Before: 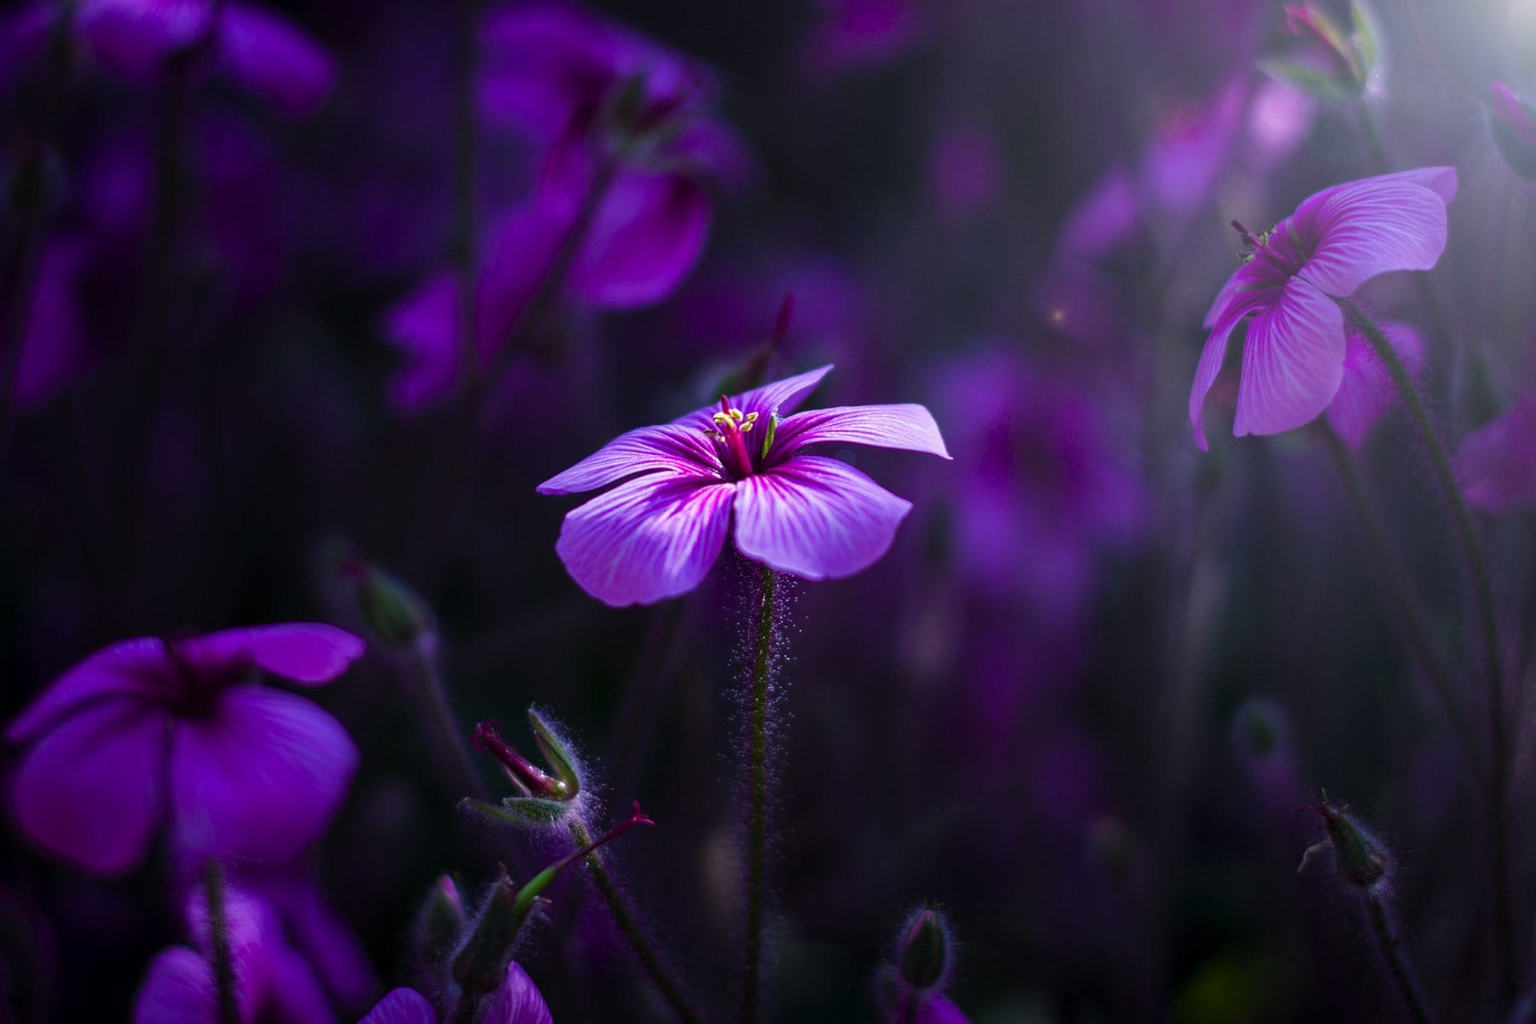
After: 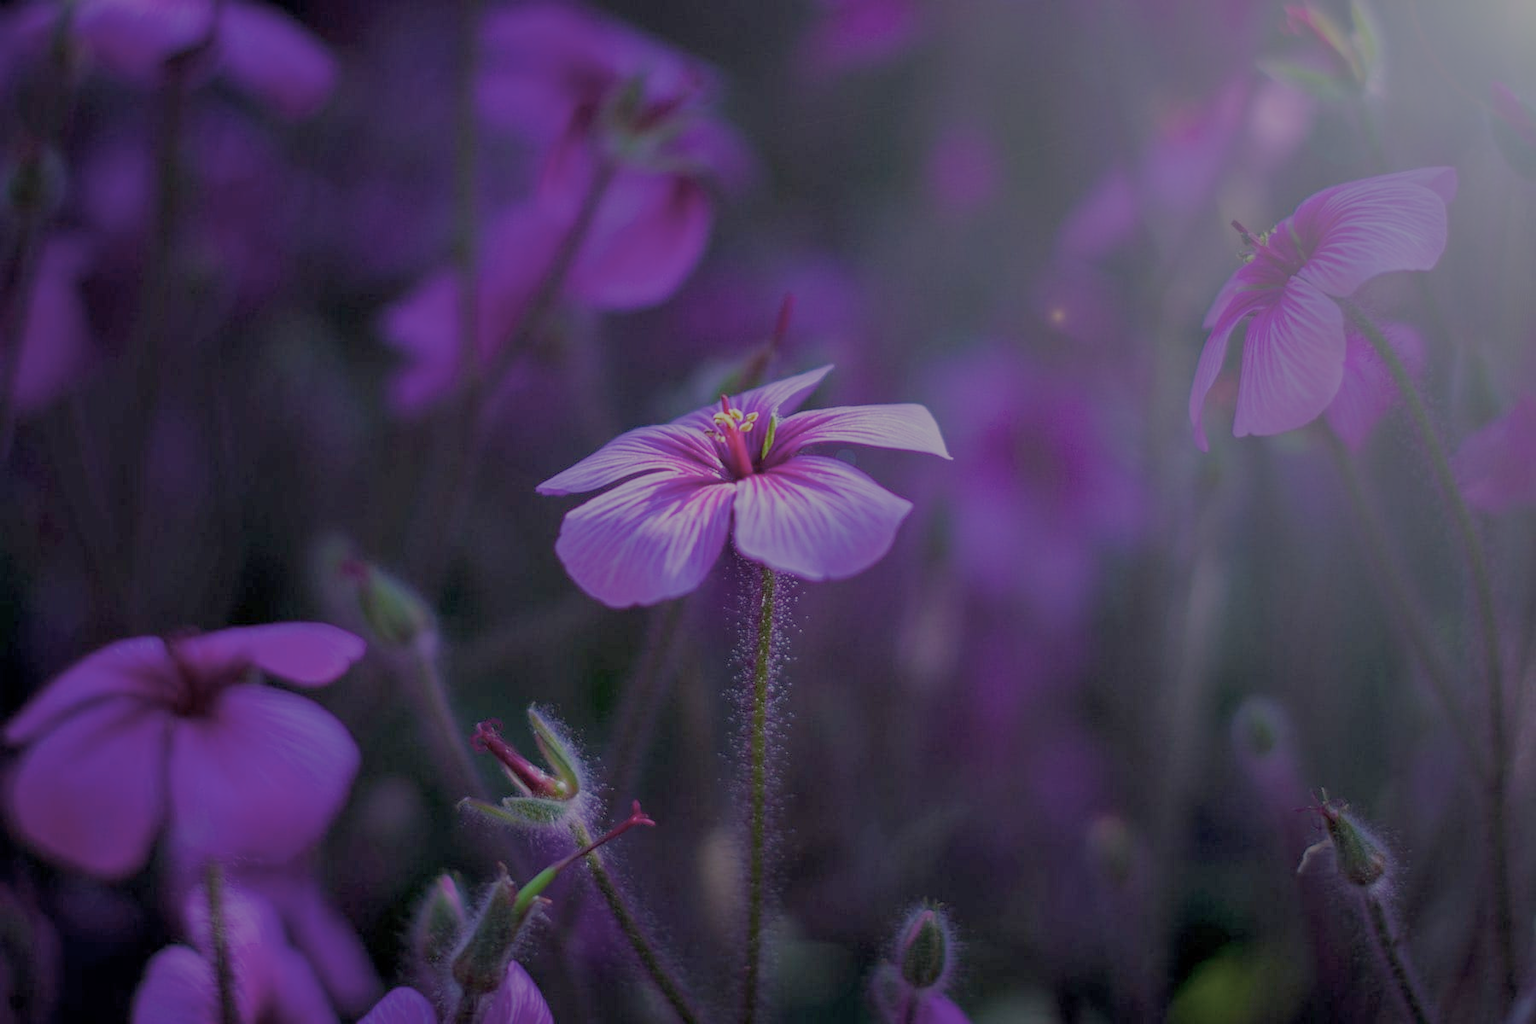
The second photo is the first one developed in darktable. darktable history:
filmic rgb: black relative exposure -15.9 EV, white relative exposure 7.98 EV, hardness 4.18, latitude 49.35%, contrast 0.503
